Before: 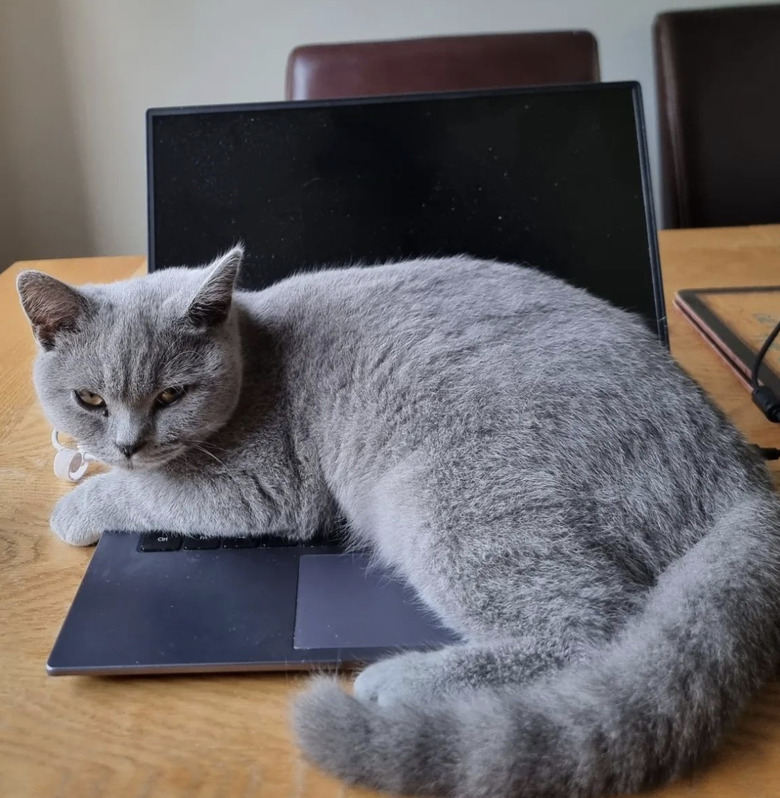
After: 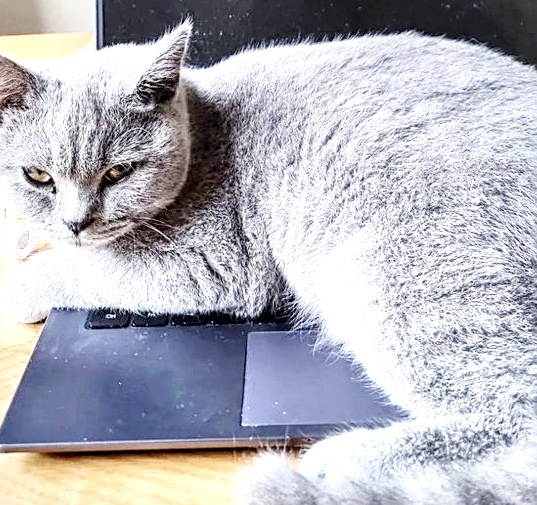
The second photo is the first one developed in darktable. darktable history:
contrast brightness saturation: brightness 0.143
sharpen: on, module defaults
crop: left 6.693%, top 28.004%, right 24.4%, bottom 8.653%
base curve: curves: ch0 [(0, 0) (0.008, 0.007) (0.022, 0.029) (0.048, 0.089) (0.092, 0.197) (0.191, 0.399) (0.275, 0.534) (0.357, 0.65) (0.477, 0.78) (0.542, 0.833) (0.799, 0.973) (1, 1)], preserve colors none
shadows and highlights: shadows 37.72, highlights -26.93, highlights color adjustment 31.91%, soften with gaussian
exposure: black level correction 0, exposure 0.693 EV, compensate highlight preservation false
local contrast: detail 160%
